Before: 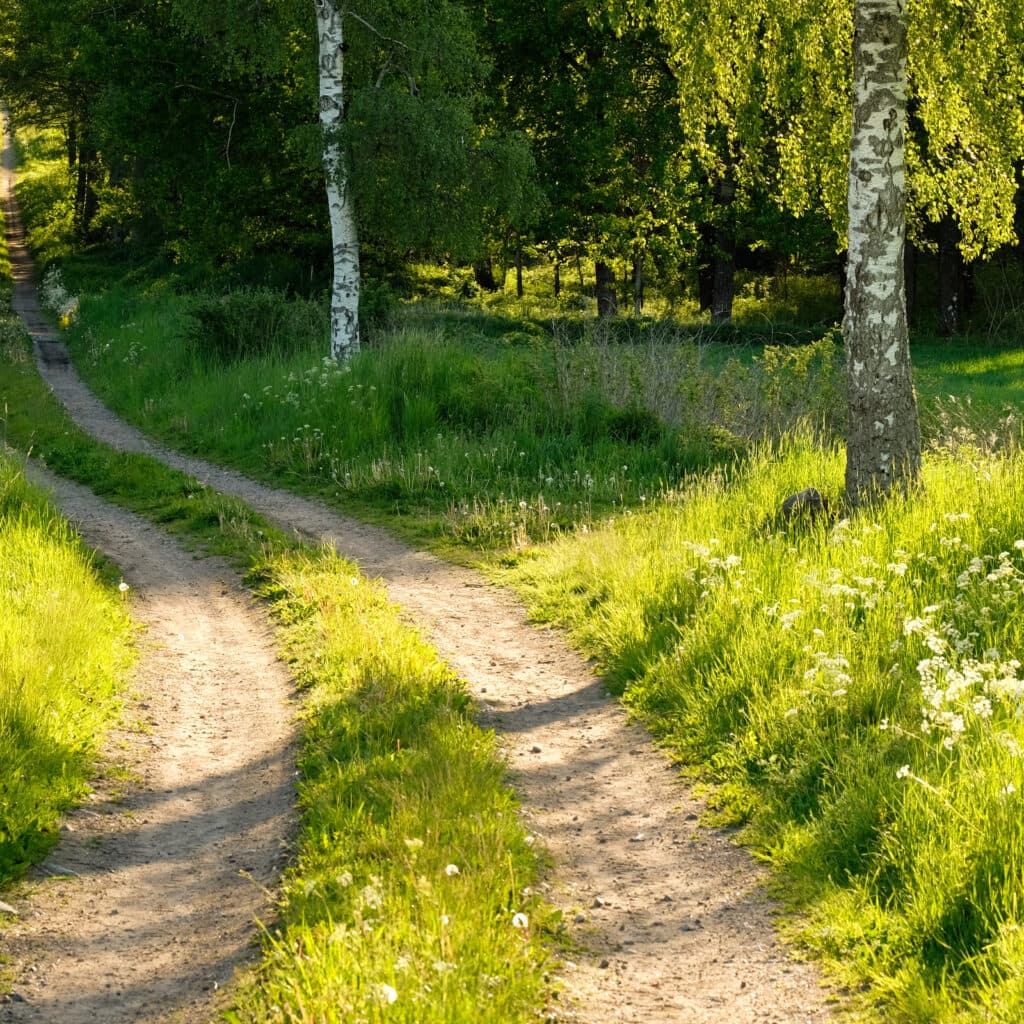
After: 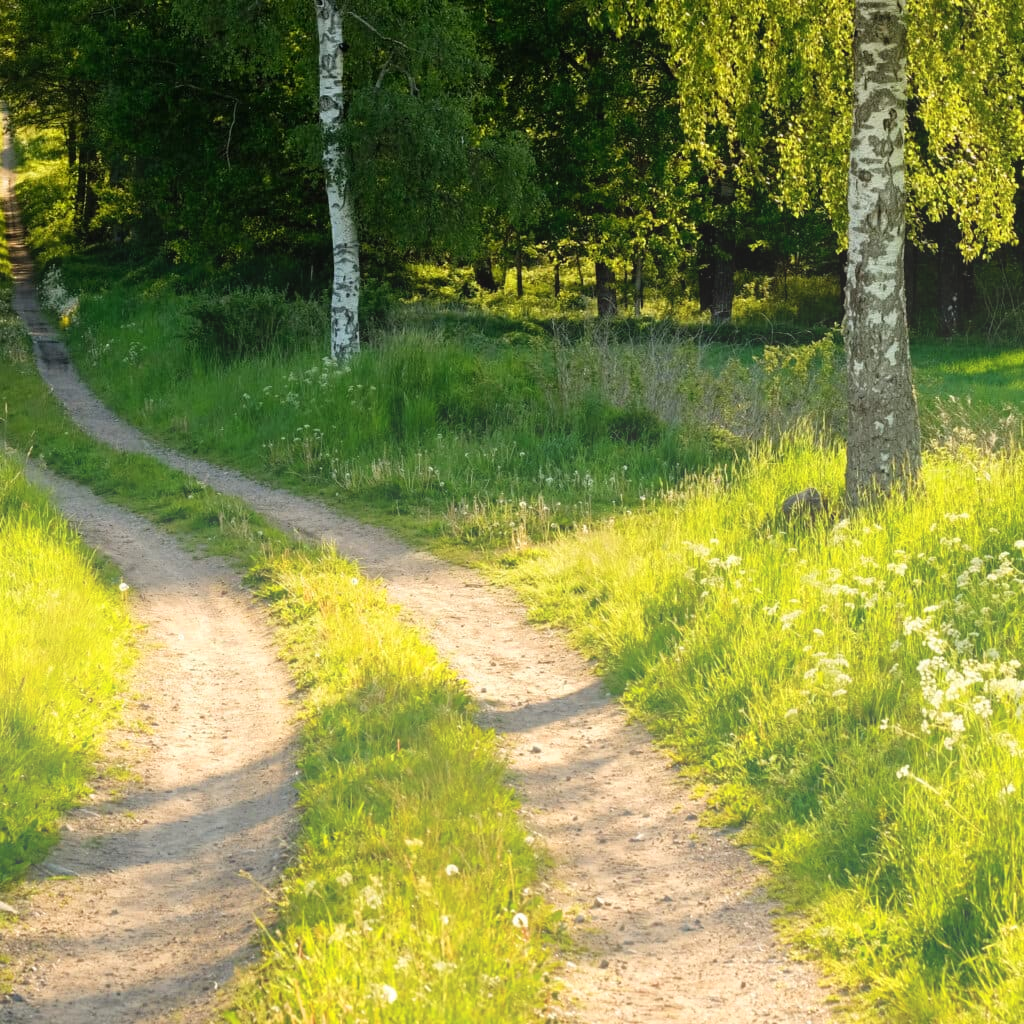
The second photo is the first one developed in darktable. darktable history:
bloom: size 40%
